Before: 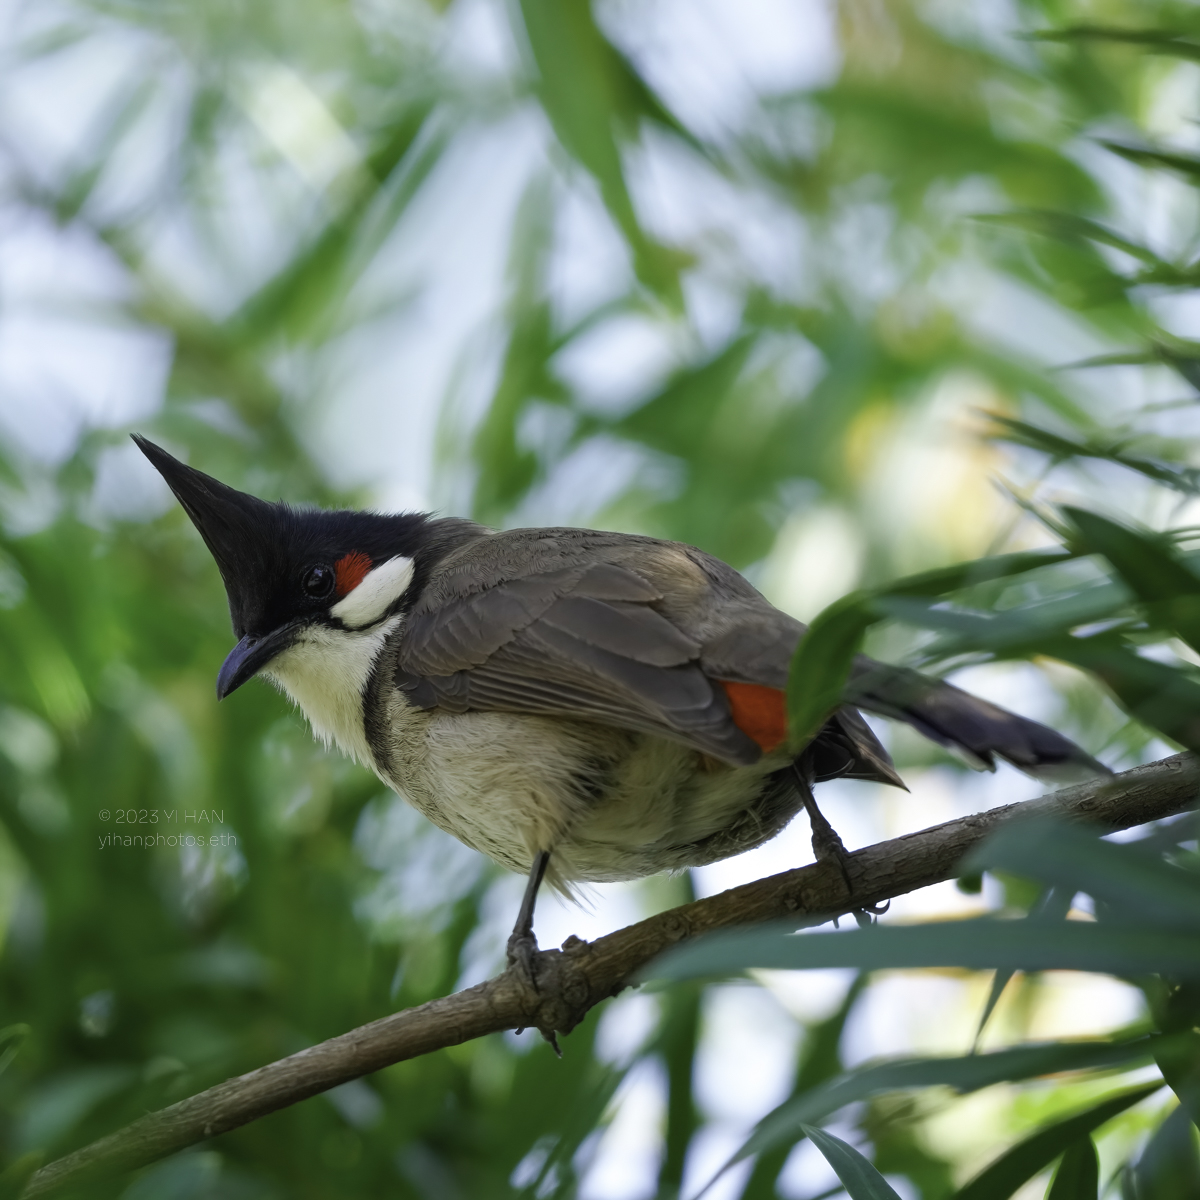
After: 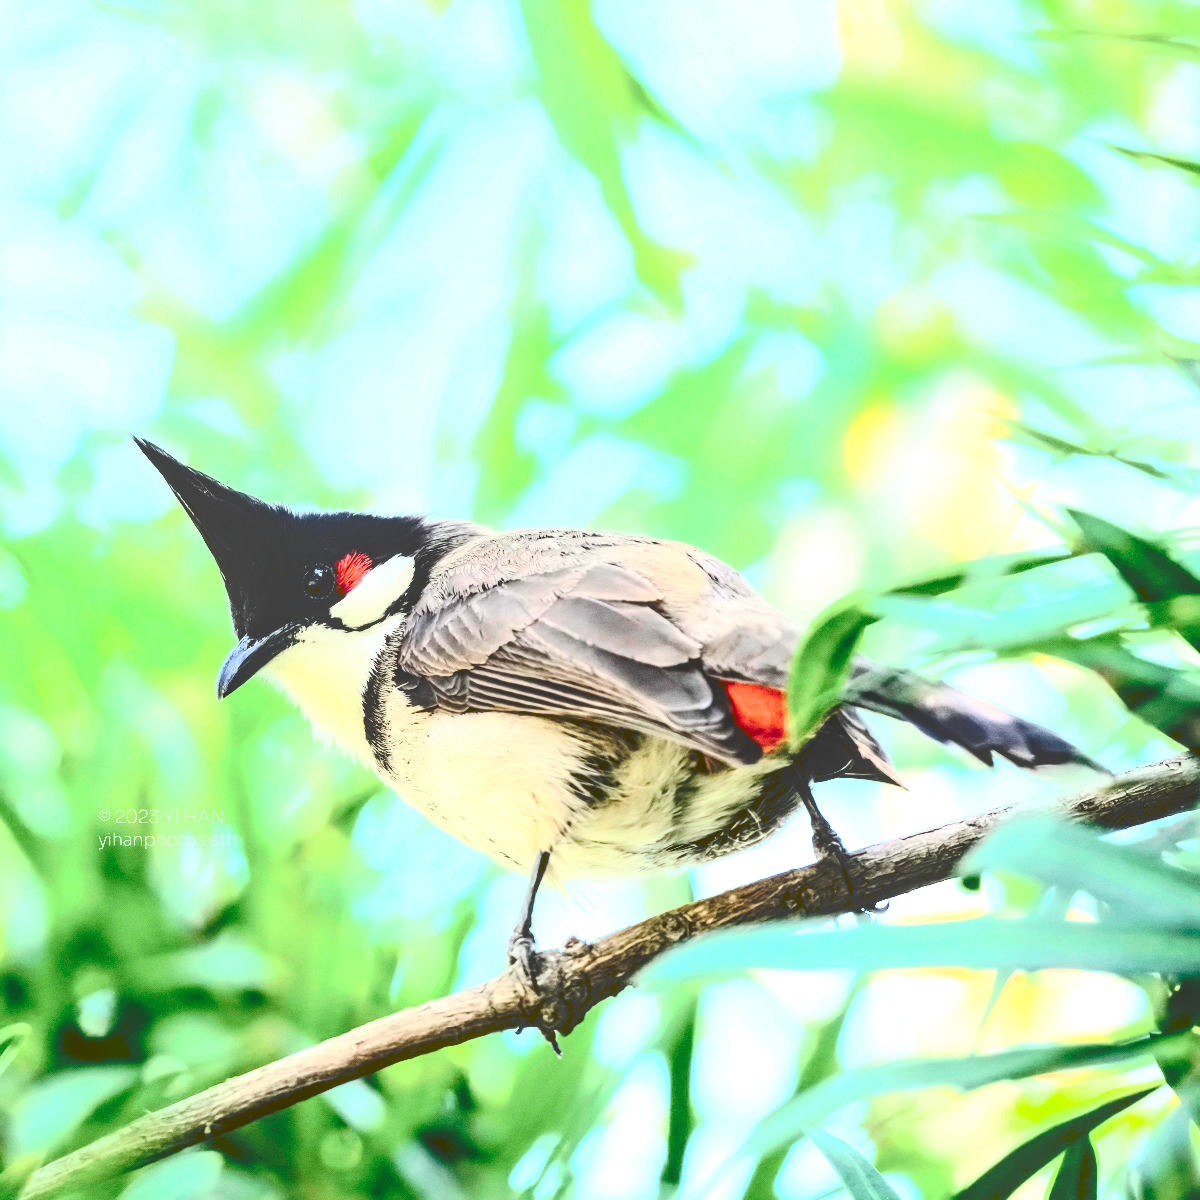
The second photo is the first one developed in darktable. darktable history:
local contrast: on, module defaults
contrast brightness saturation: contrast 0.924, brightness 0.205
tone curve: curves: ch0 [(0, 0) (0.003, 0.211) (0.011, 0.211) (0.025, 0.215) (0.044, 0.218) (0.069, 0.224) (0.1, 0.227) (0.136, 0.233) (0.177, 0.247) (0.224, 0.275) (0.277, 0.309) (0.335, 0.366) (0.399, 0.438) (0.468, 0.515) (0.543, 0.586) (0.623, 0.658) (0.709, 0.735) (0.801, 0.821) (0.898, 0.889) (1, 1)], preserve colors none
exposure: black level correction 0, exposure 1.454 EV, compensate exposure bias true, compensate highlight preservation false
